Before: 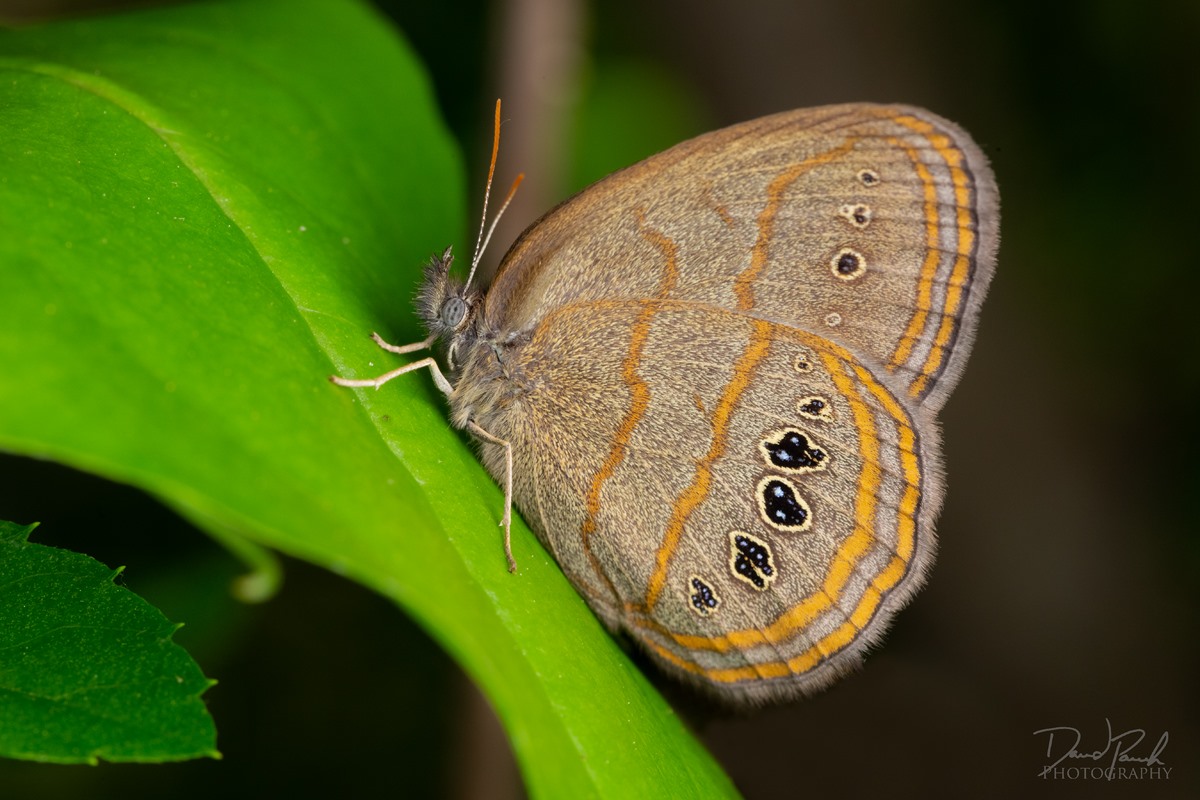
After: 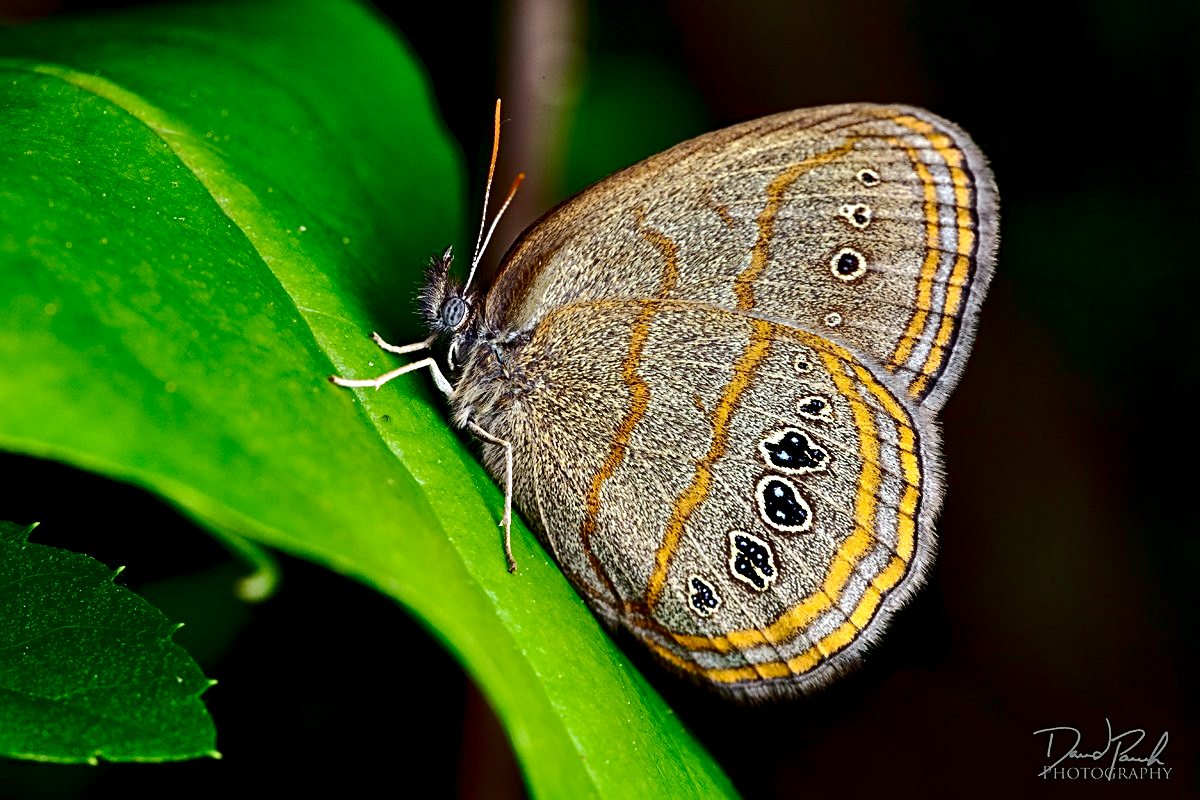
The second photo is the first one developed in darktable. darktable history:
contrast brightness saturation: contrast 0.186, brightness -0.231, saturation 0.109
contrast equalizer: y [[0.6 ×6], [0.55 ×6], [0 ×6], [0 ×6], [0 ×6]]
color calibration: illuminant Planckian (black body), x 0.368, y 0.361, temperature 4277.53 K
sharpen: radius 2.775
exposure: black level correction 0.004, exposure 0.017 EV, compensate highlight preservation false
base curve: curves: ch0 [(0, 0) (0.262, 0.32) (0.722, 0.705) (1, 1)], preserve colors none
haze removal: compatibility mode true, adaptive false
